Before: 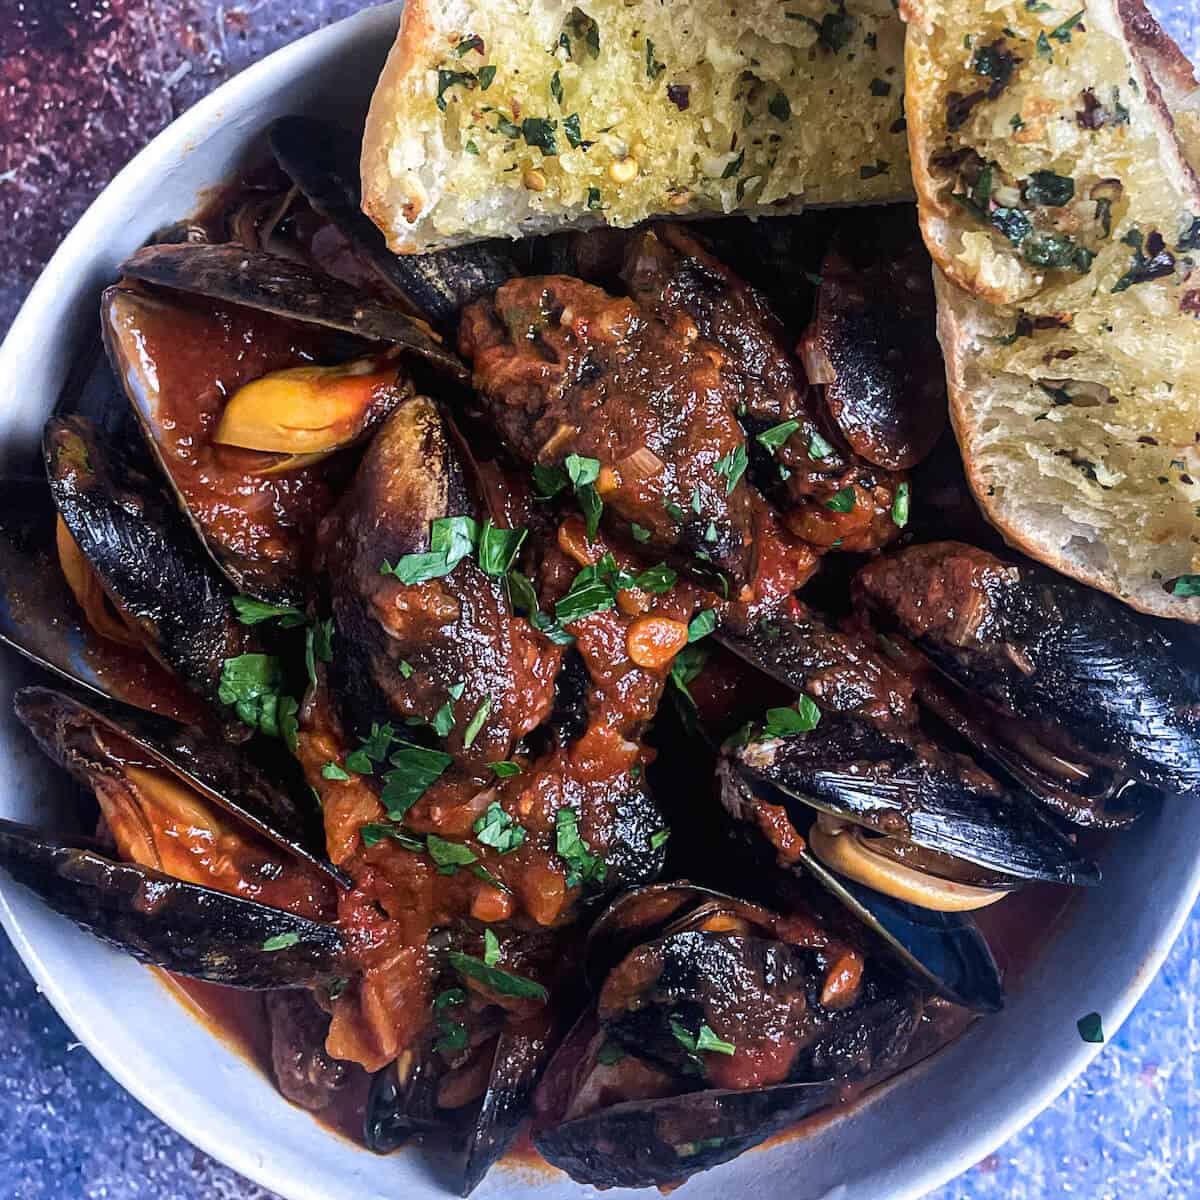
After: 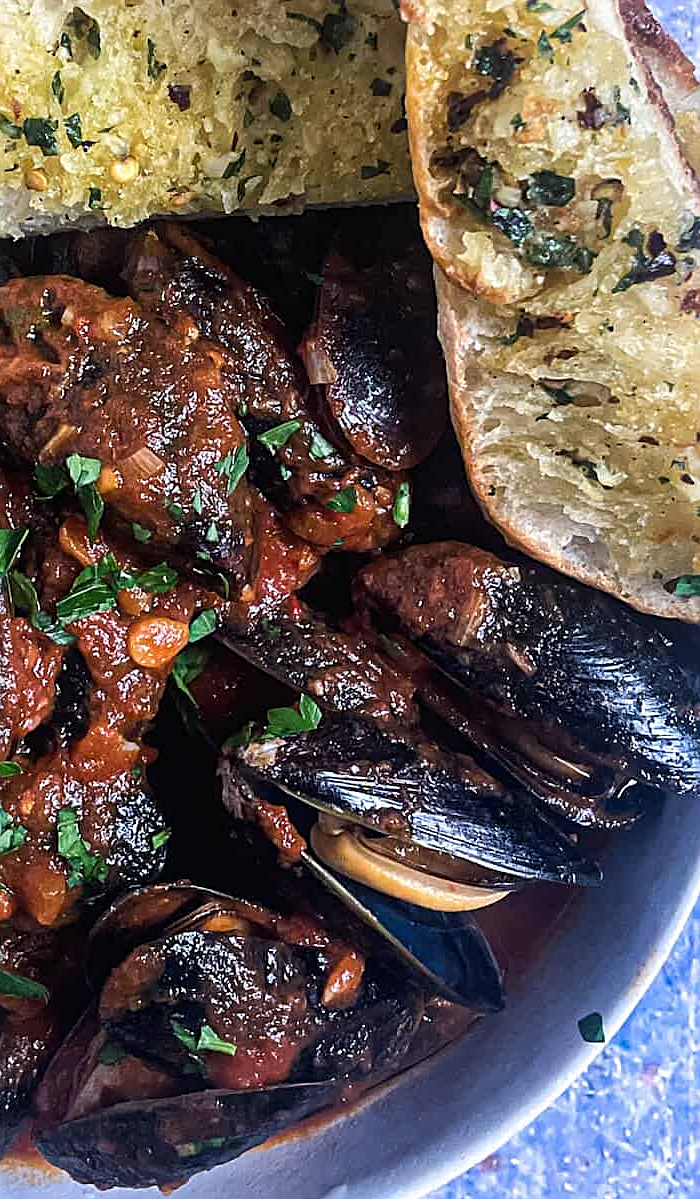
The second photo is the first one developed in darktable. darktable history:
sharpen: on, module defaults
crop: left 41.657%
